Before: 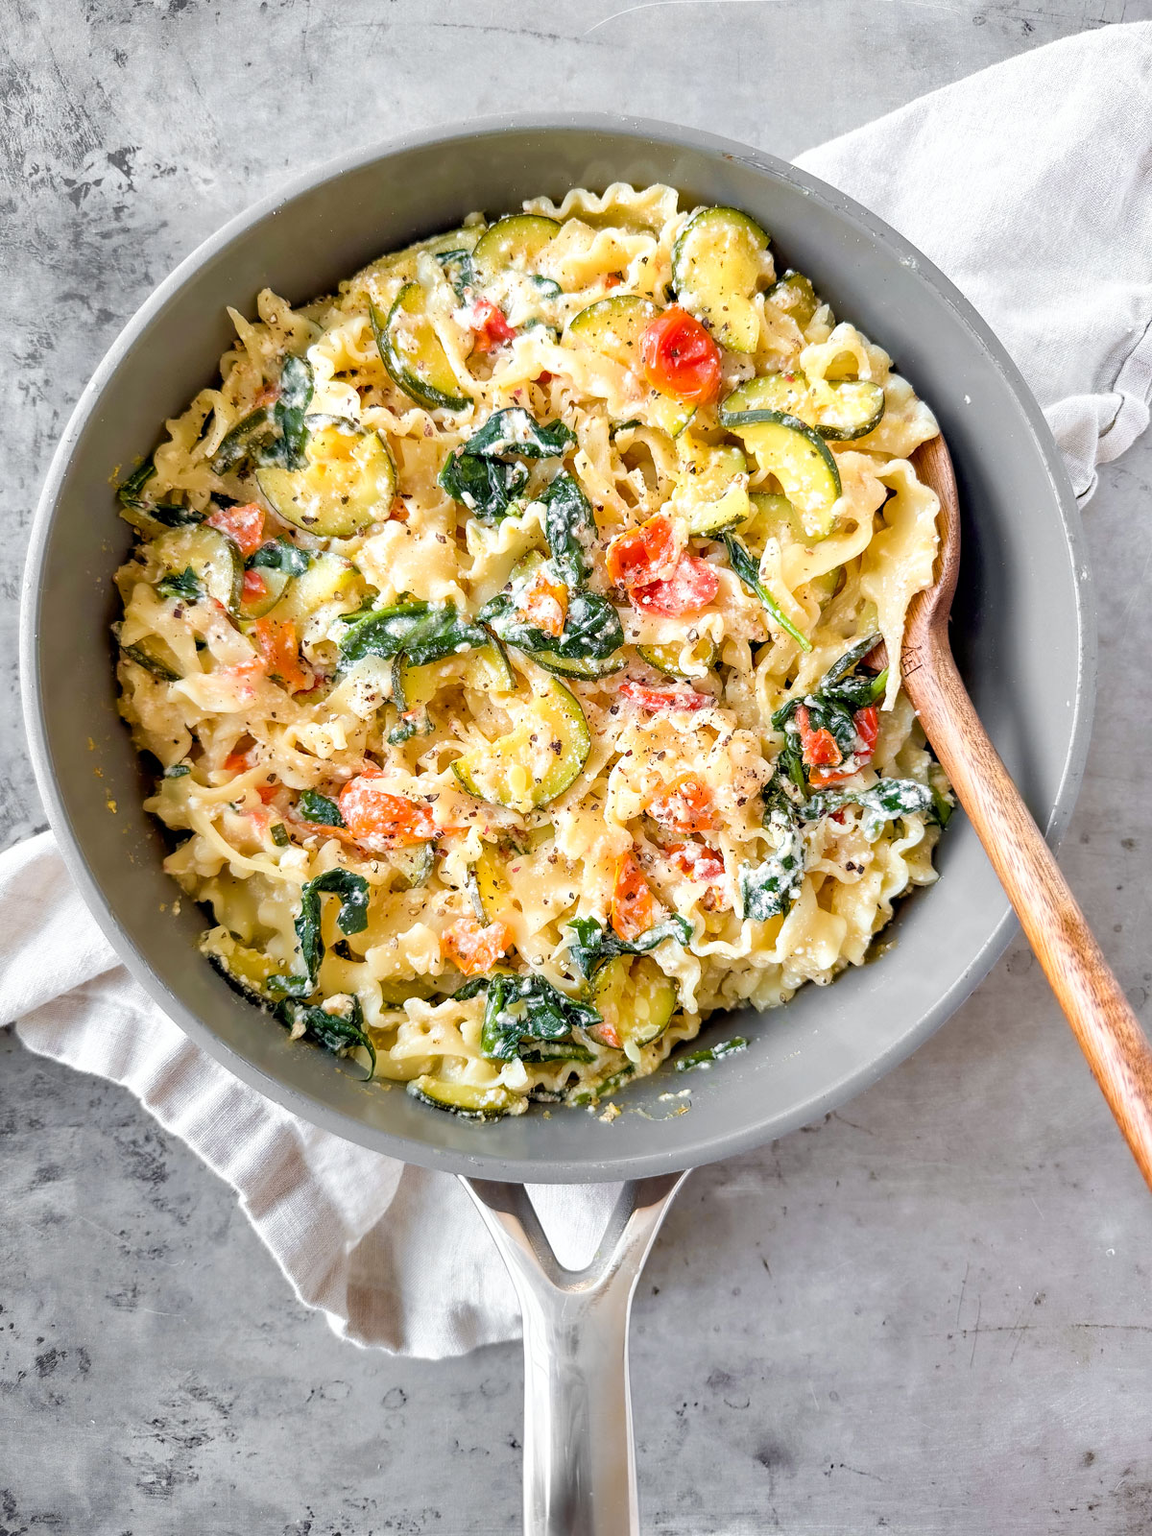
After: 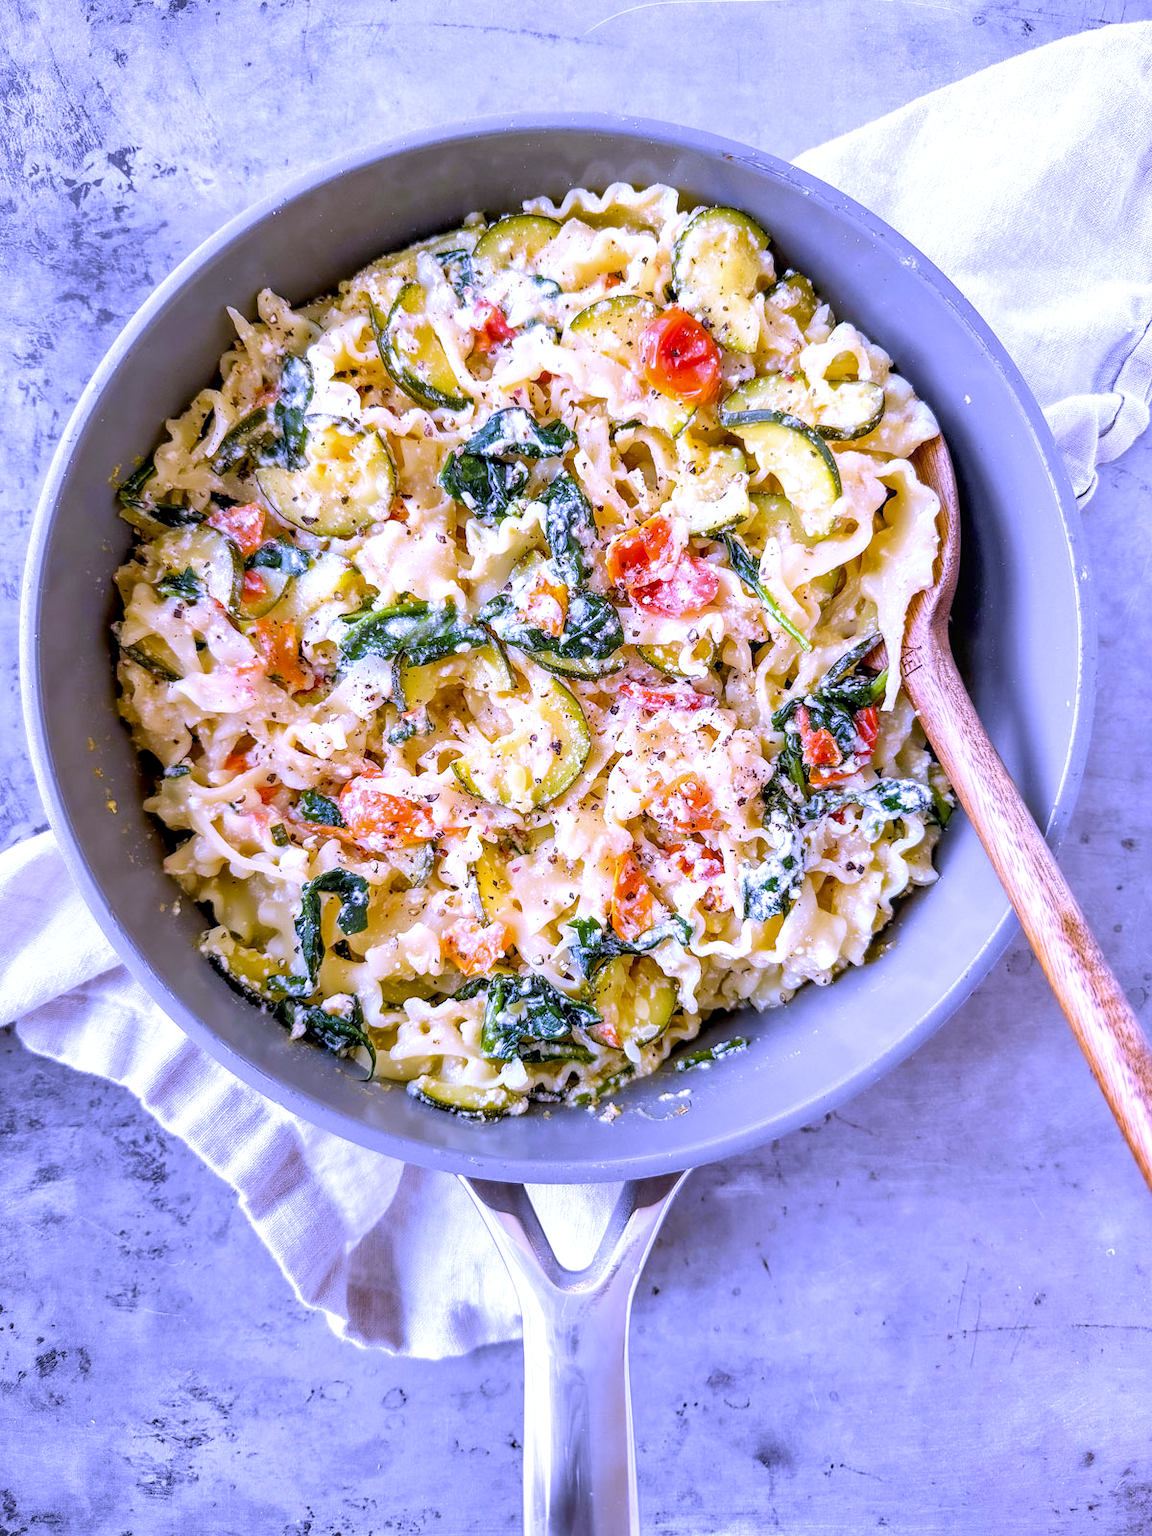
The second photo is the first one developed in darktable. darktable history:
white balance: red 0.98, blue 1.61
local contrast: on, module defaults
